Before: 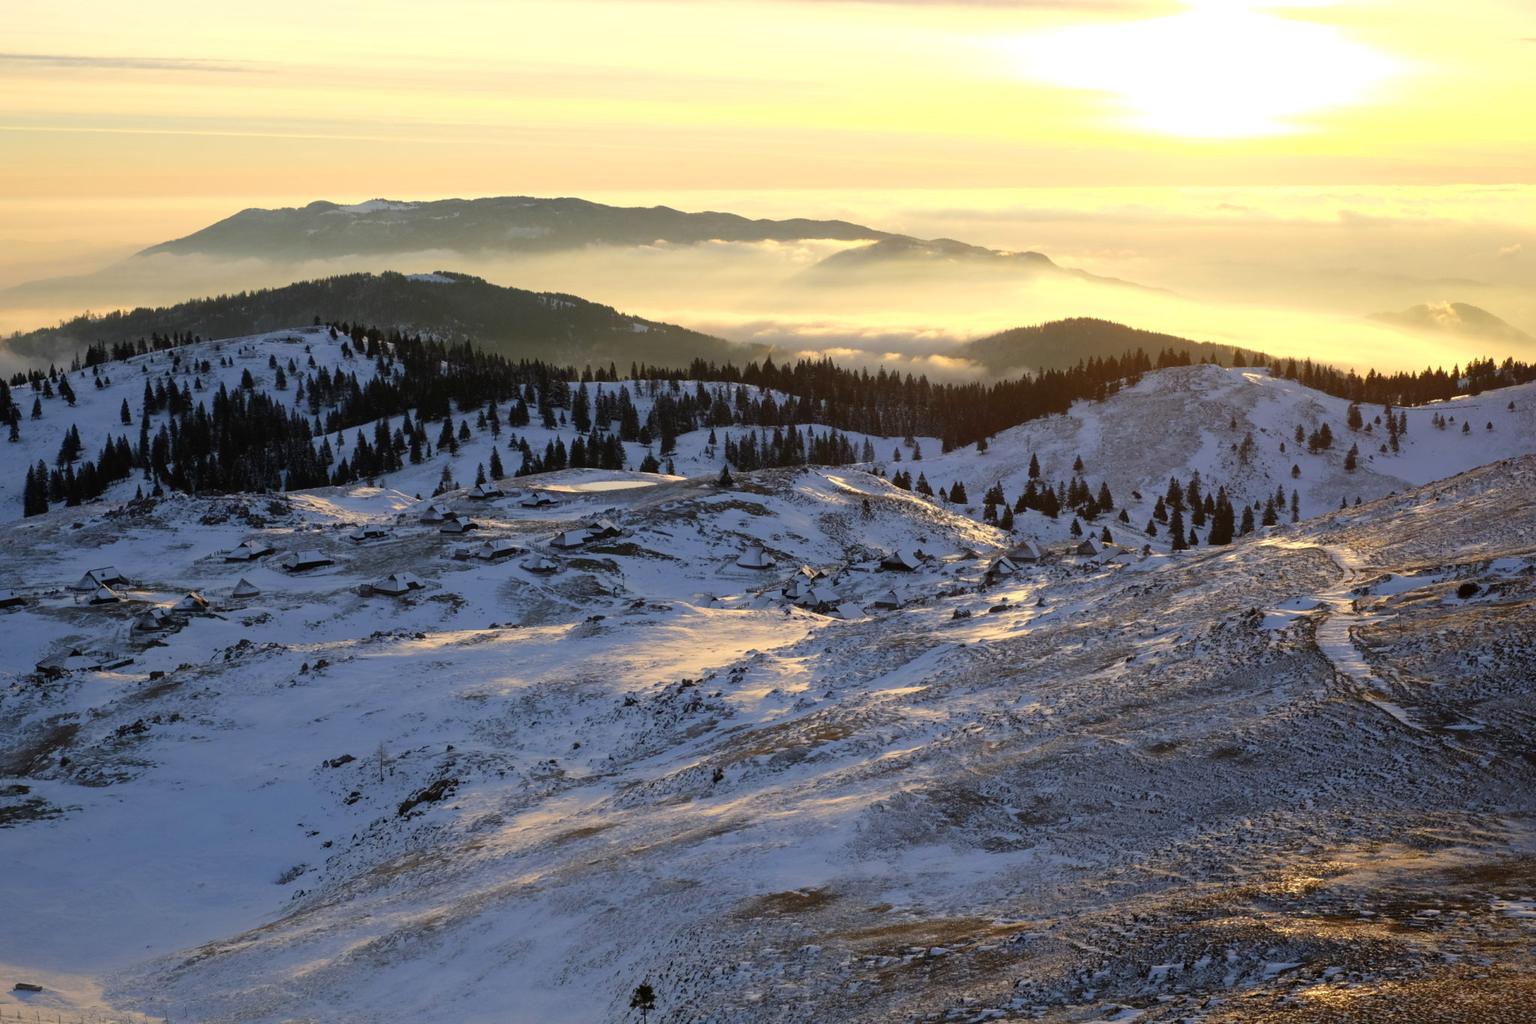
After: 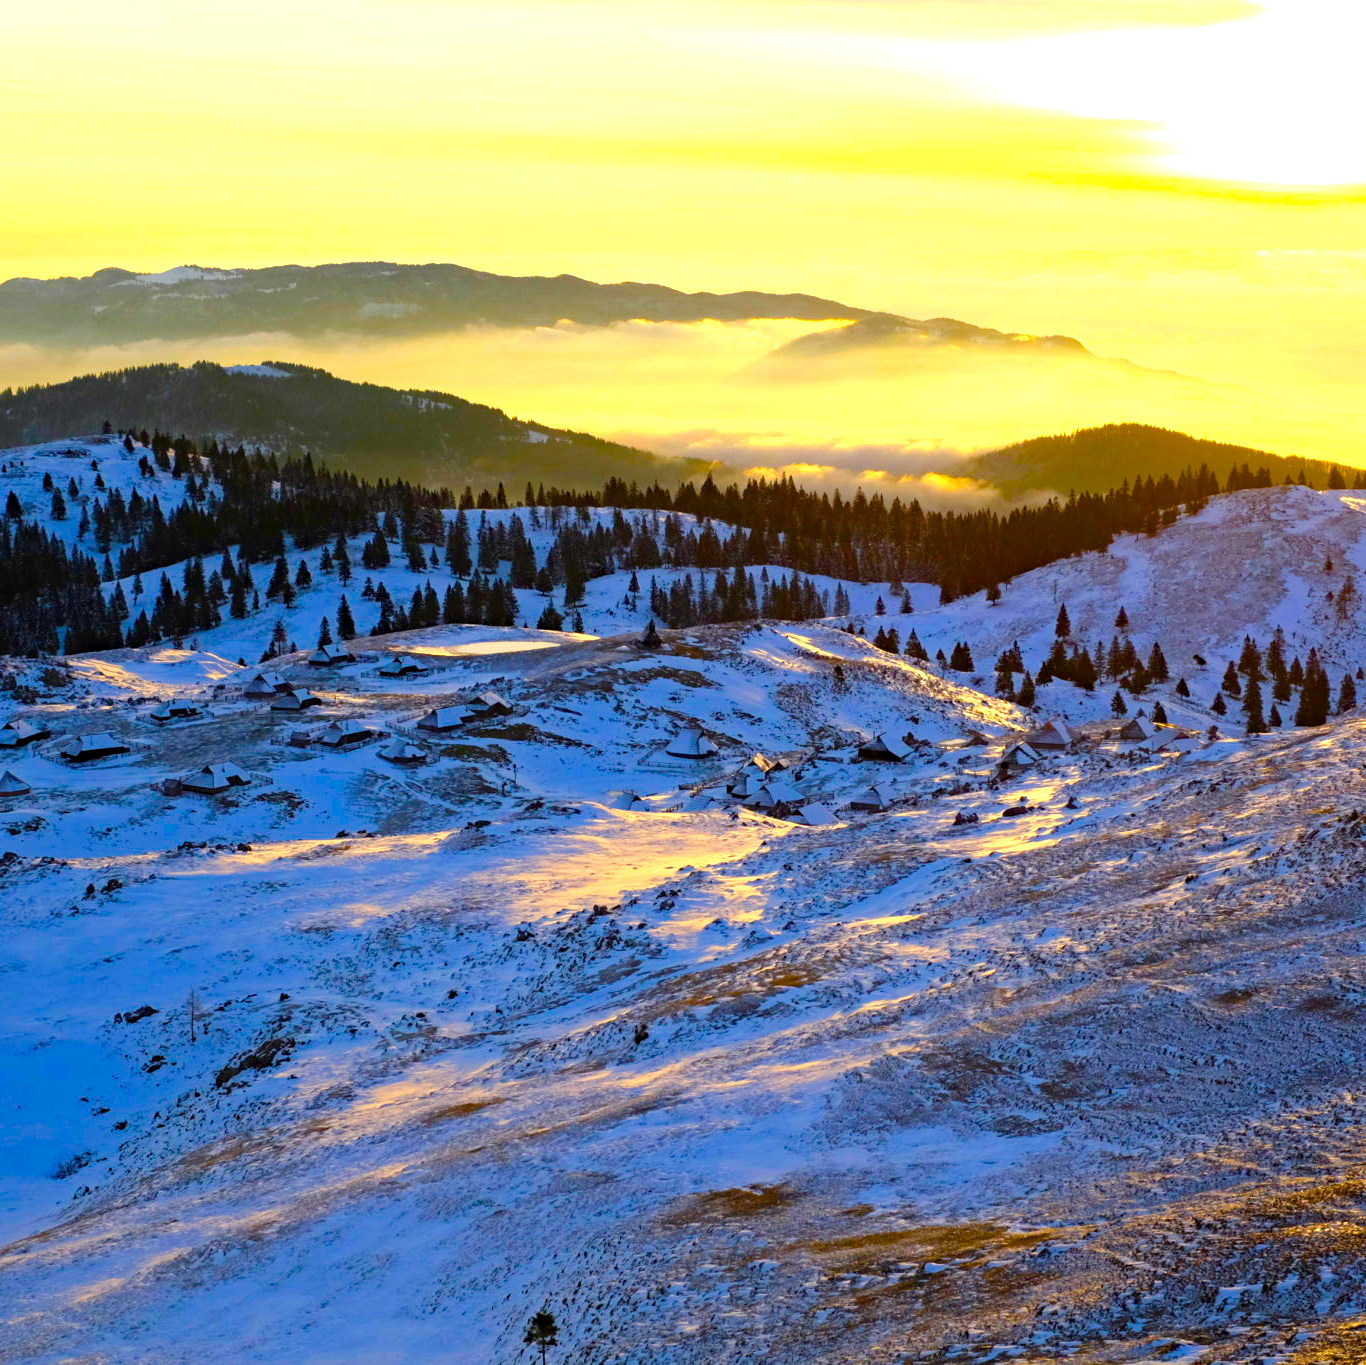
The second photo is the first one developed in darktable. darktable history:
exposure: compensate highlight preservation false
crop and rotate: left 15.446%, right 17.836%
color balance rgb: linear chroma grading › global chroma 25%, perceptual saturation grading › global saturation 45%, perceptual saturation grading › highlights -50%, perceptual saturation grading › shadows 30%, perceptual brilliance grading › global brilliance 18%, global vibrance 40%
haze removal: compatibility mode true, adaptive false
